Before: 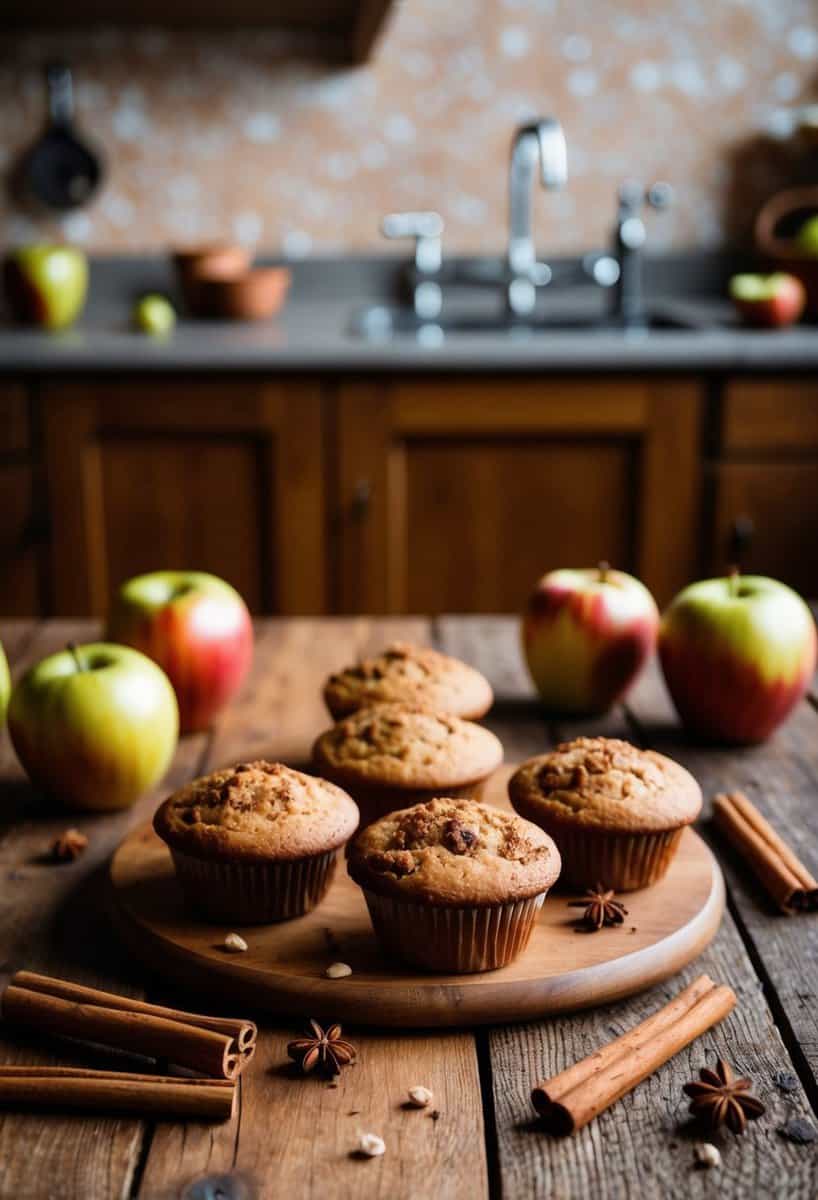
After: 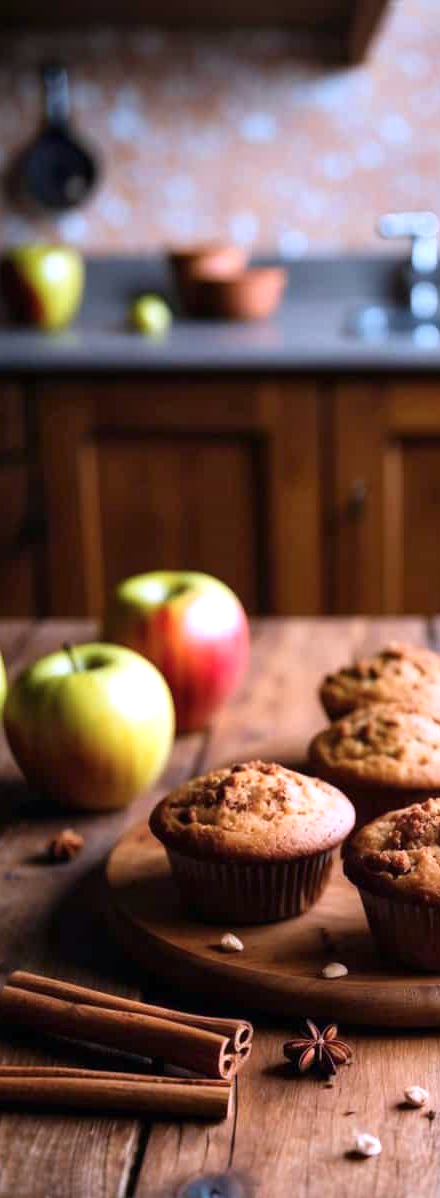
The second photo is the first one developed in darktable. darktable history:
exposure: black level correction 0, exposure 0.5 EV, compensate exposure bias true, compensate highlight preservation false
crop: left 0.587%, right 45.588%, bottom 0.086%
color calibration: output R [0.999, 0.026, -0.11, 0], output G [-0.019, 1.037, -0.099, 0], output B [0.022, -0.023, 0.902, 0], illuminant custom, x 0.367, y 0.392, temperature 4437.75 K, clip negative RGB from gamut false
